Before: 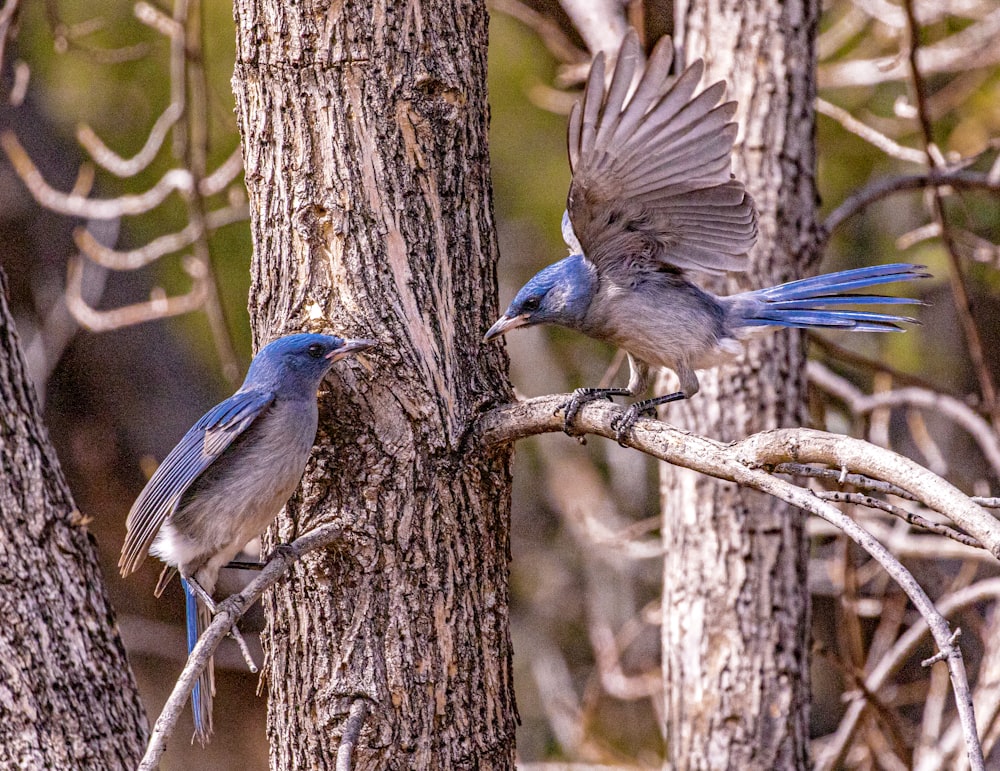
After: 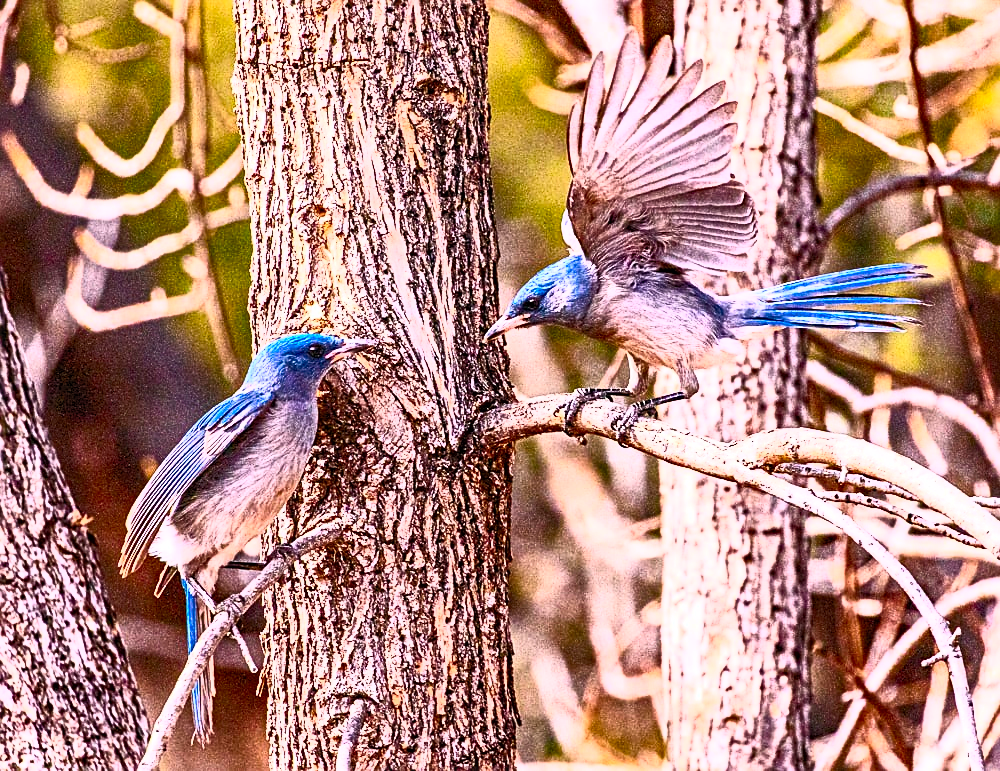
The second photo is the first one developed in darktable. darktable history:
sharpen: amount 0.487
contrast brightness saturation: contrast 0.819, brightness 0.597, saturation 0.571
